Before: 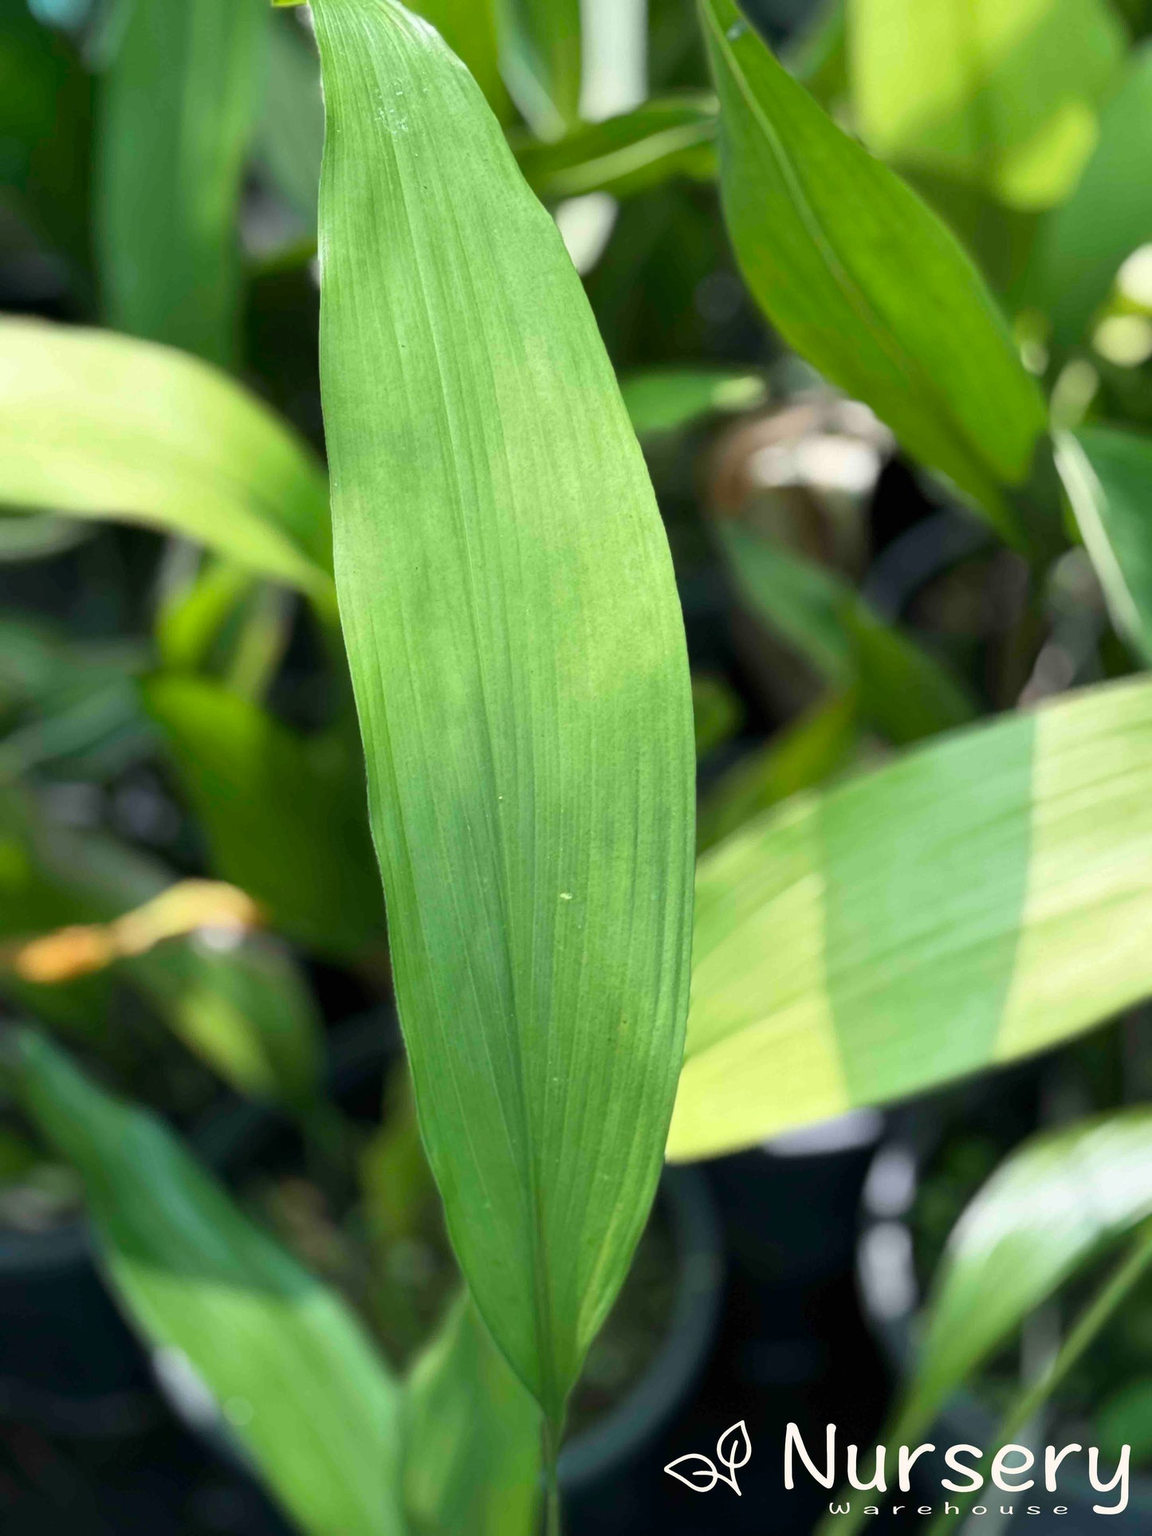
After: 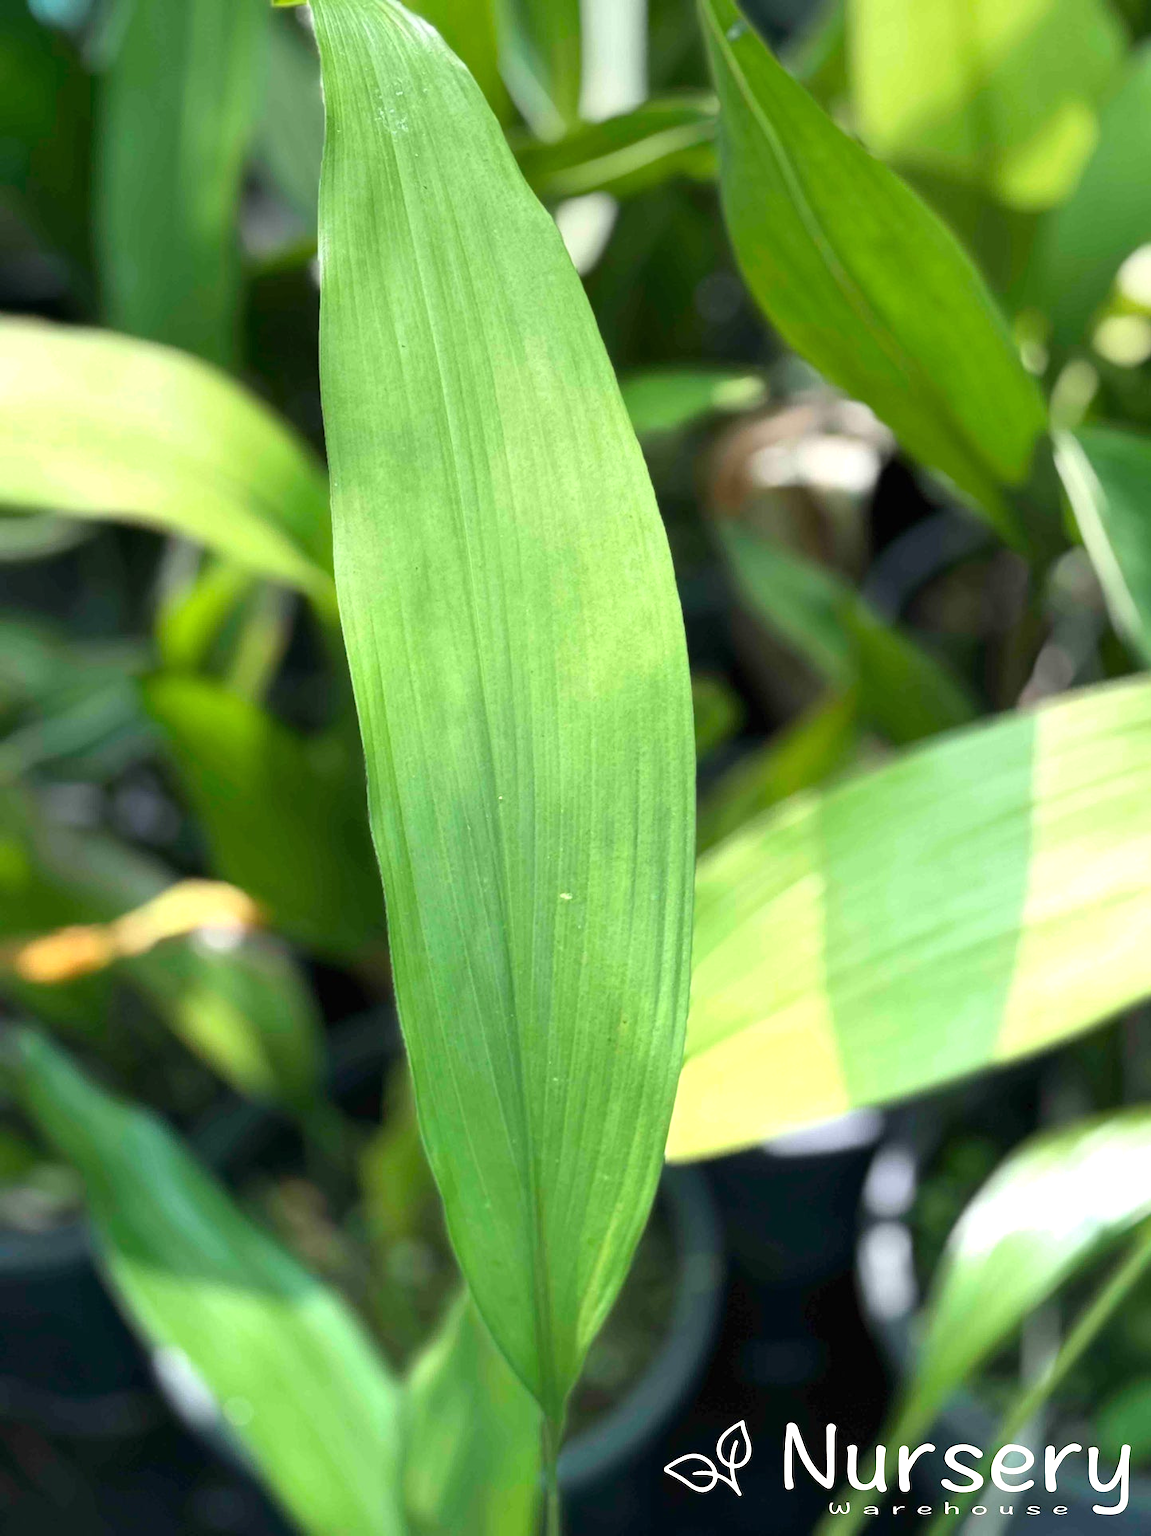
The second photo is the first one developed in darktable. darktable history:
color balance: mode lift, gamma, gain (sRGB)
graduated density: on, module defaults
exposure: black level correction 0, exposure 0.7 EV, compensate exposure bias true, compensate highlight preservation false
